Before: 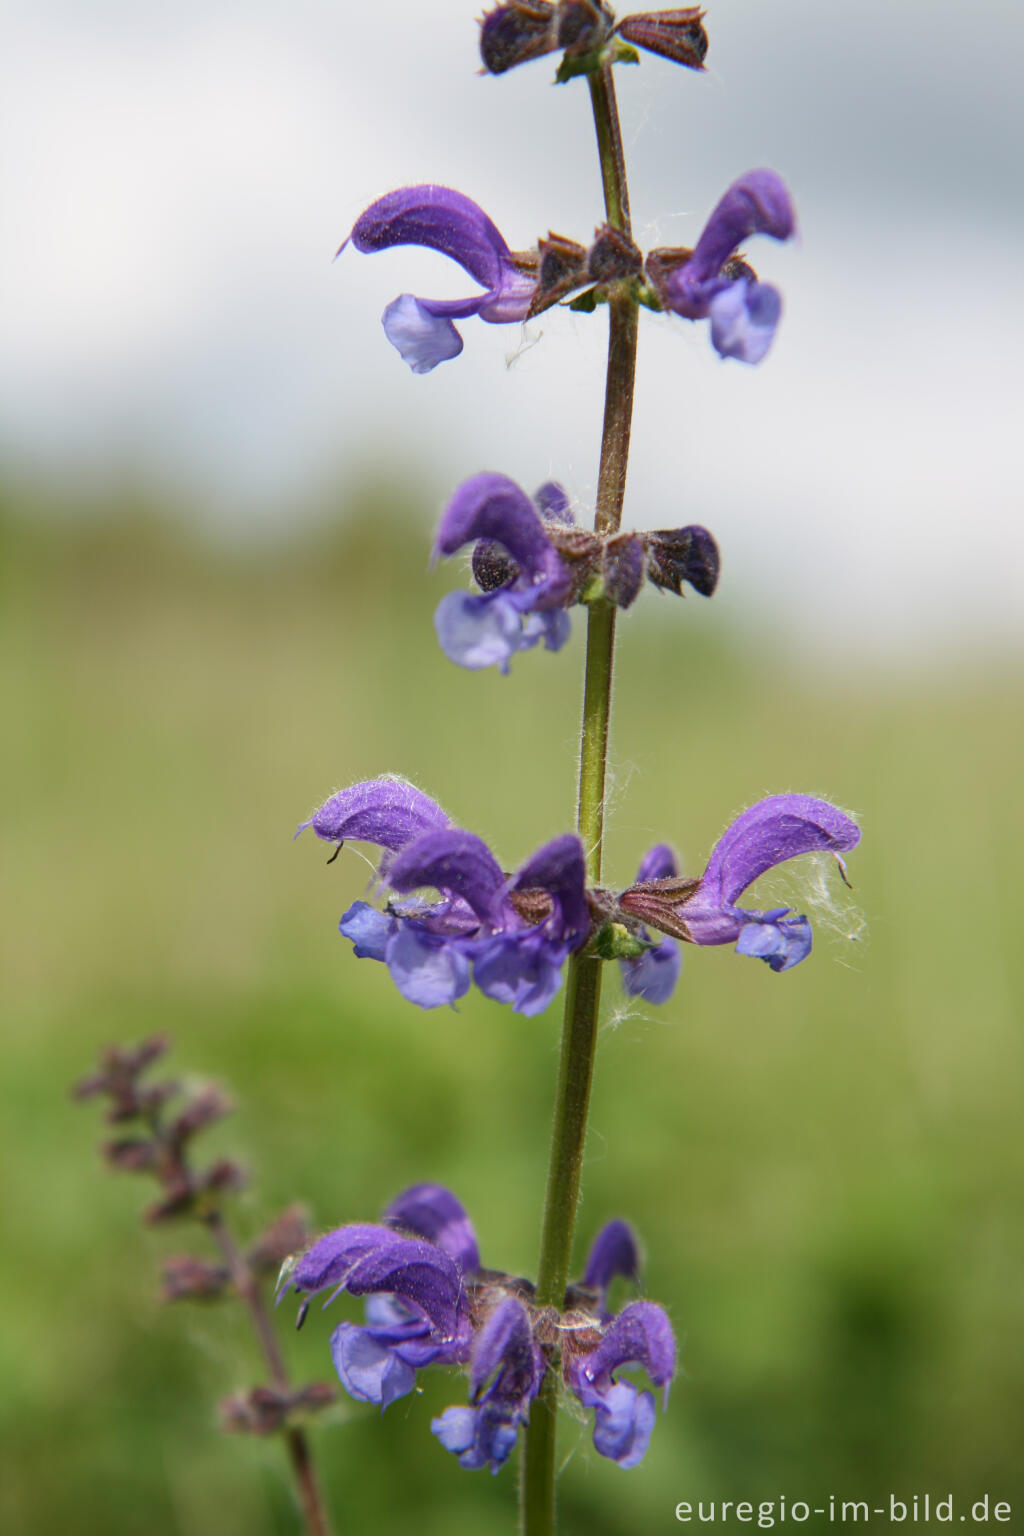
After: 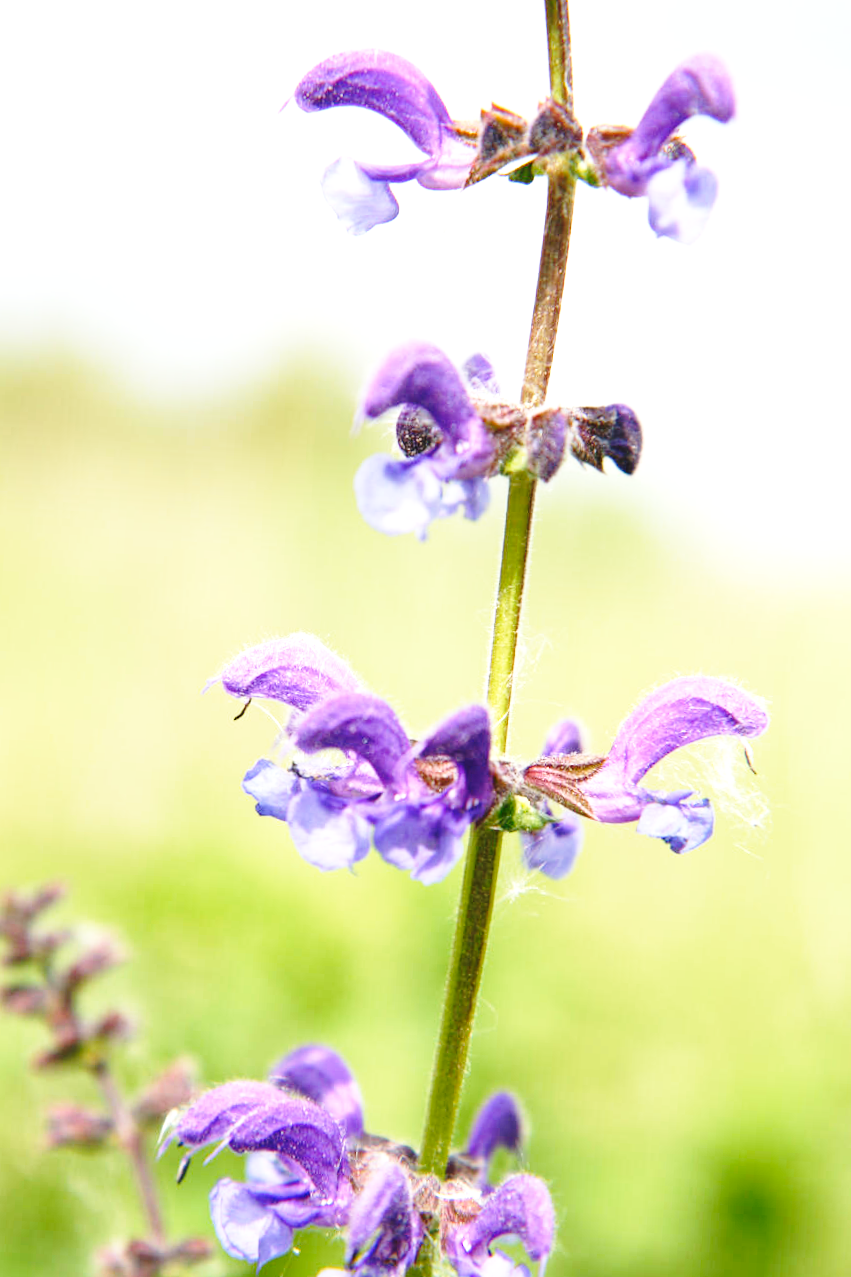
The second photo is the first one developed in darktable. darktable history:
exposure: exposure 1.089 EV, compensate highlight preservation false
crop and rotate: angle -3.27°, left 5.211%, top 5.211%, right 4.607%, bottom 4.607%
base curve: curves: ch0 [(0, 0) (0.036, 0.037) (0.121, 0.228) (0.46, 0.76) (0.859, 0.983) (1, 1)], preserve colors none
